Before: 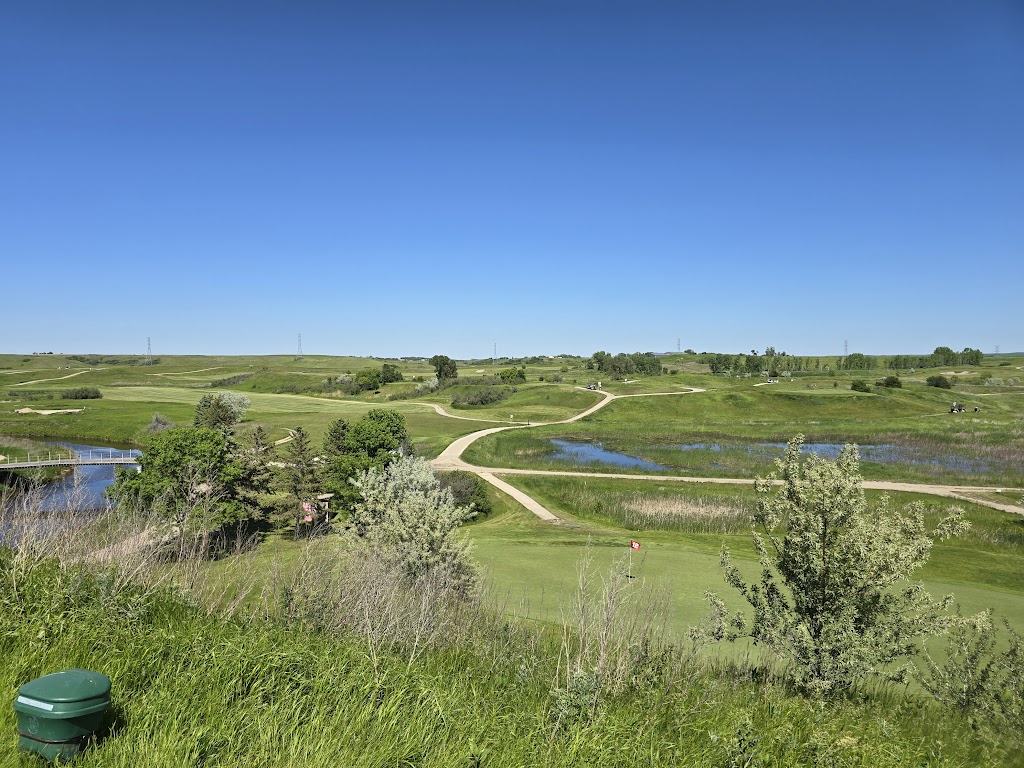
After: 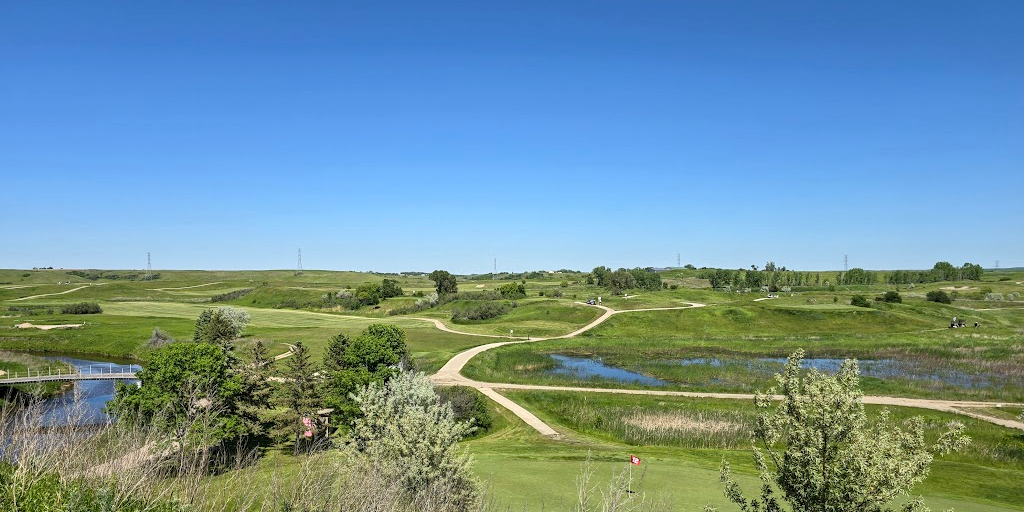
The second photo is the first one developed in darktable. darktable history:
local contrast: on, module defaults
crop: top 11.131%, bottom 22.152%
